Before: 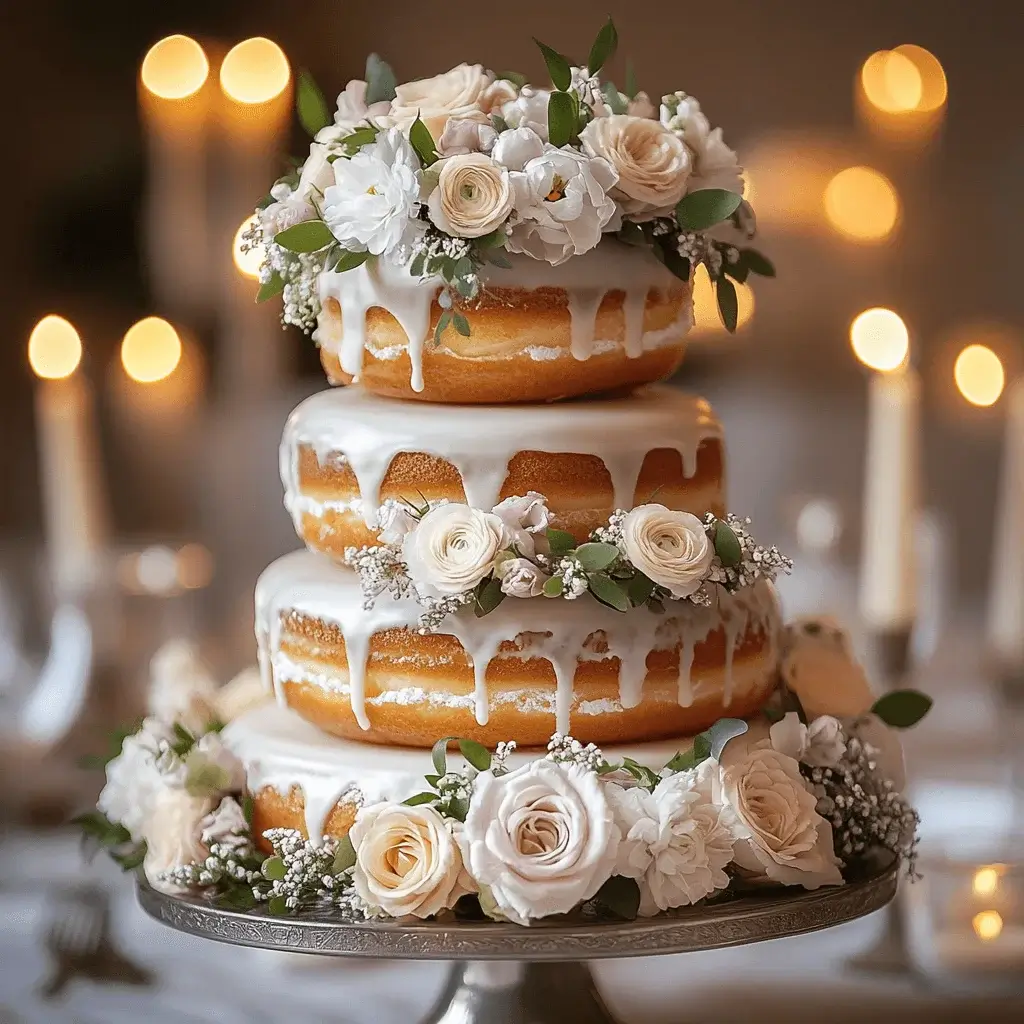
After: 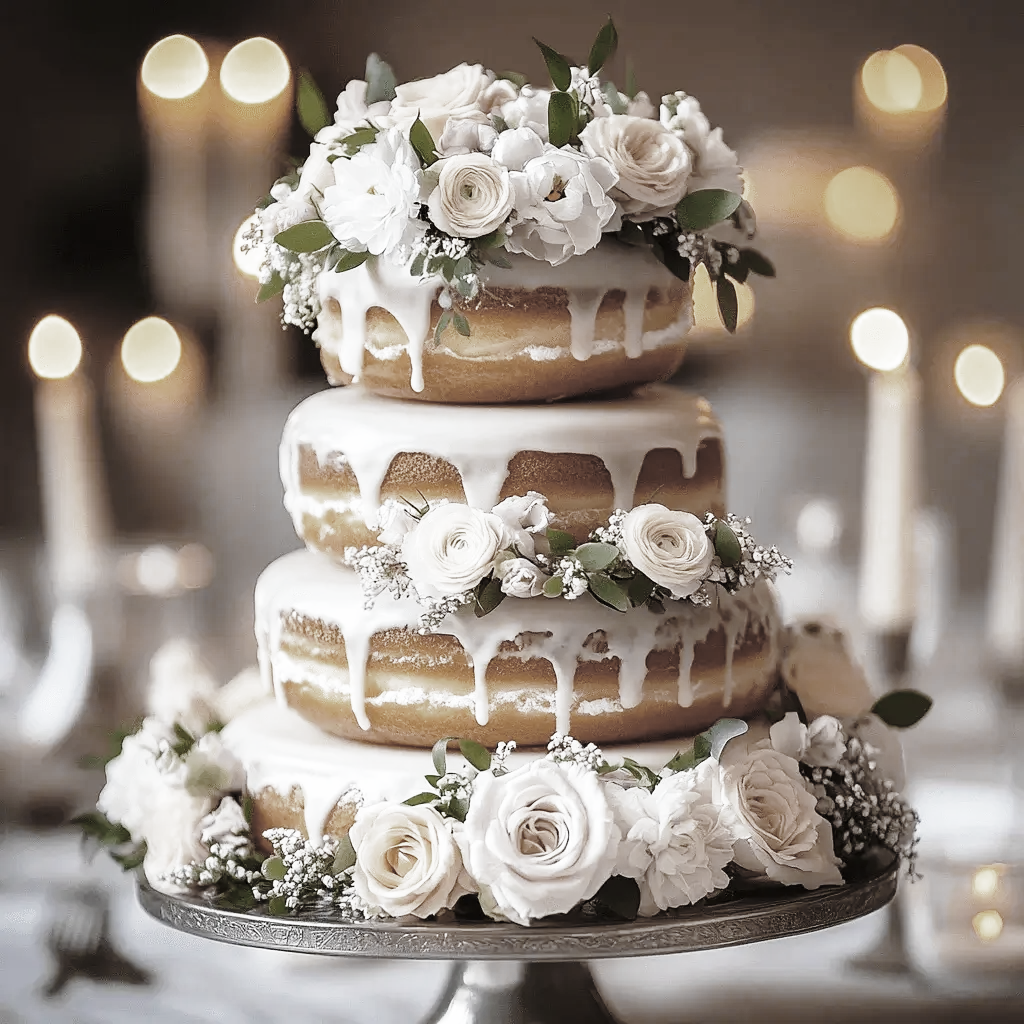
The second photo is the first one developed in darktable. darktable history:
base curve: curves: ch0 [(0, 0) (0.028, 0.03) (0.121, 0.232) (0.46, 0.748) (0.859, 0.968) (1, 1)], preserve colors none
color zones: curves: ch0 [(0, 0.487) (0.241, 0.395) (0.434, 0.373) (0.658, 0.412) (0.838, 0.487)]; ch1 [(0, 0) (0.053, 0.053) (0.211, 0.202) (0.579, 0.259) (0.781, 0.241)]
